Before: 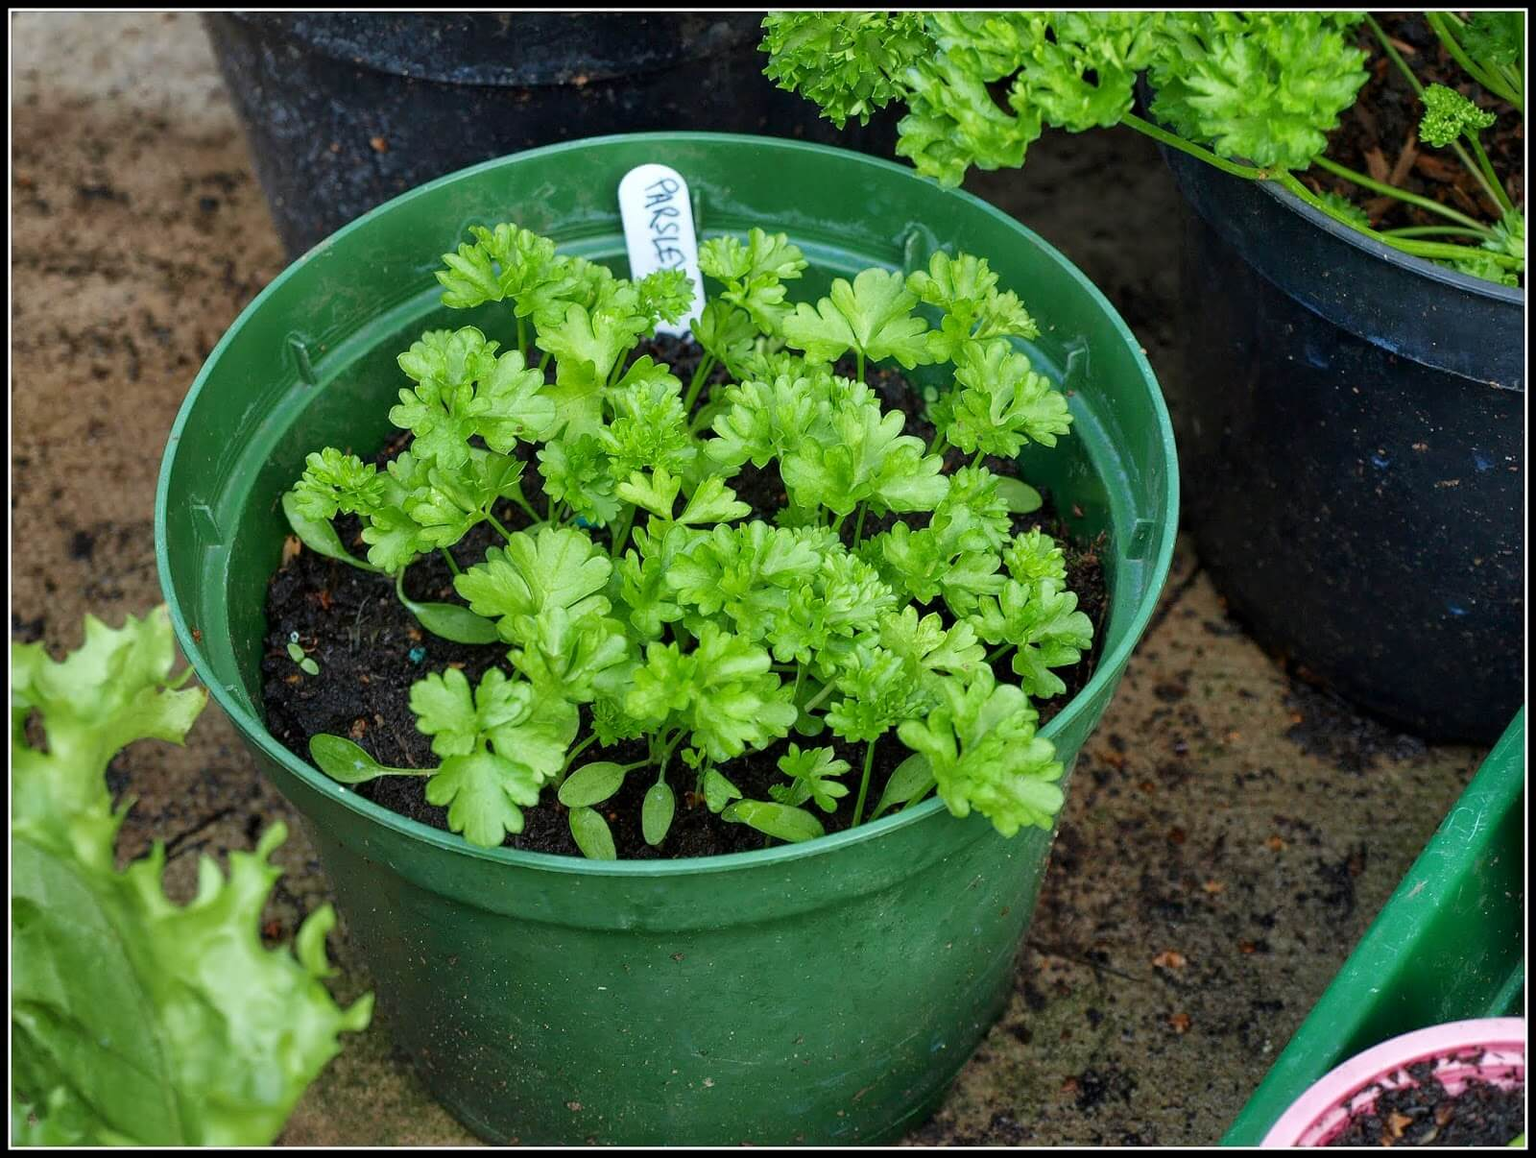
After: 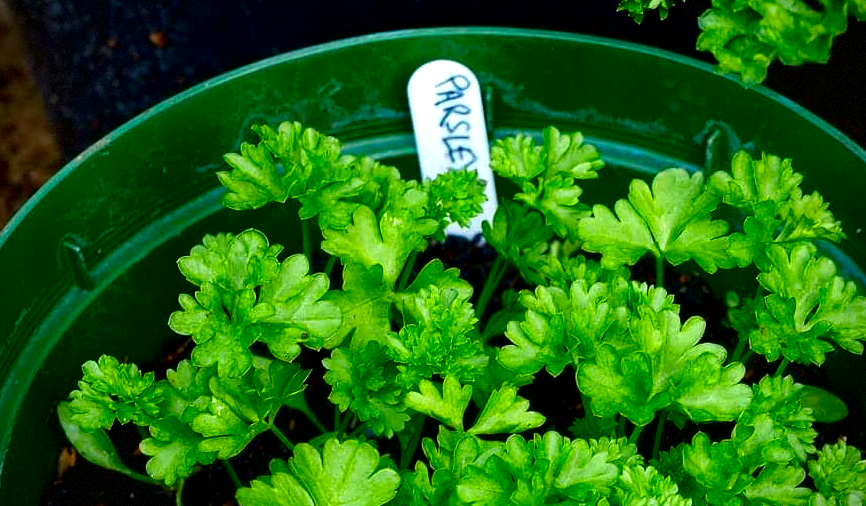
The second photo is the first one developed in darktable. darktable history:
tone equalizer: -8 EV -0.753 EV, -7 EV -0.692 EV, -6 EV -0.577 EV, -5 EV -0.388 EV, -3 EV 0.397 EV, -2 EV 0.6 EV, -1 EV 0.698 EV, +0 EV 0.738 EV
color correction: highlights b* 0.064, saturation 1.15
crop: left 14.858%, top 9.287%, right 30.97%, bottom 48.691%
vignetting: brightness -0.564, saturation -0.002, dithering 8-bit output
contrast brightness saturation: contrast 0.098, brightness -0.258, saturation 0.138
haze removal: strength 0.286, distance 0.257, compatibility mode true, adaptive false
exposure: black level correction 0.011, exposure -0.472 EV, compensate highlight preservation false
